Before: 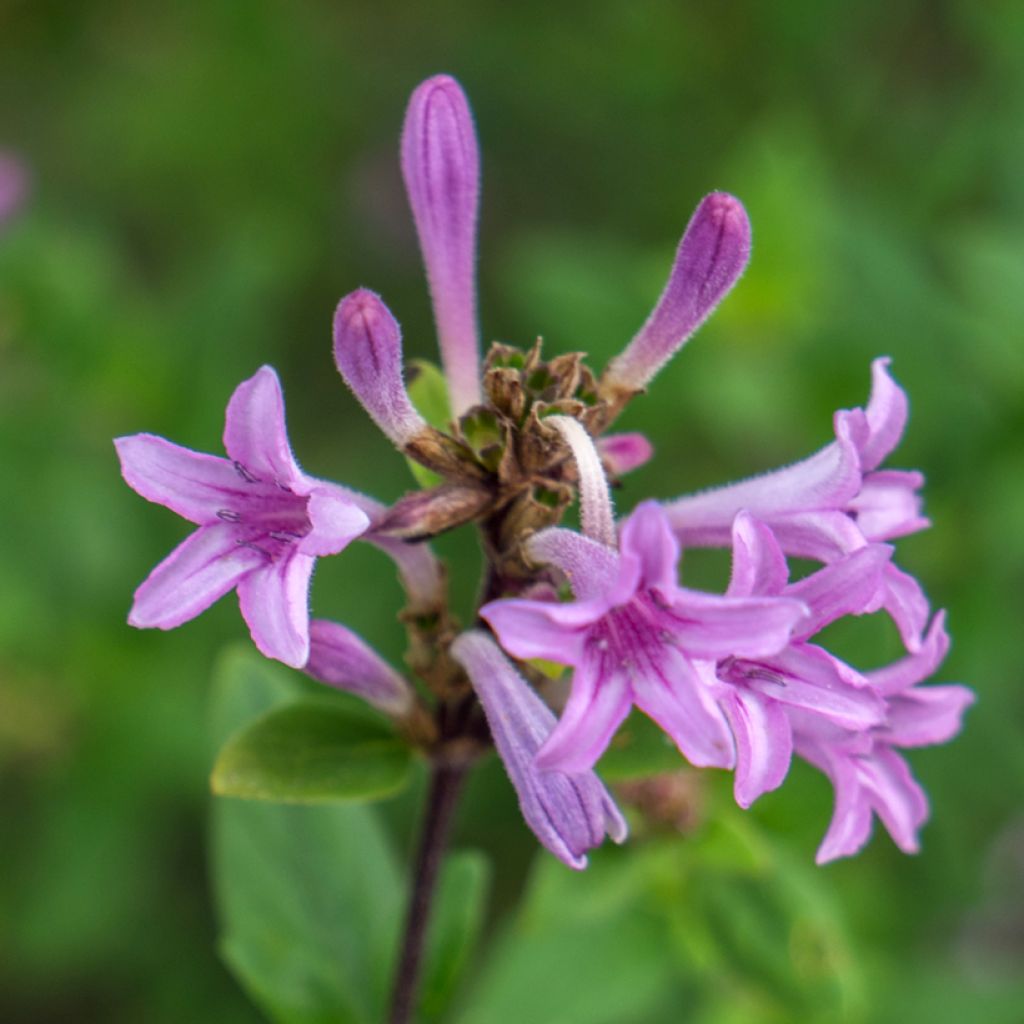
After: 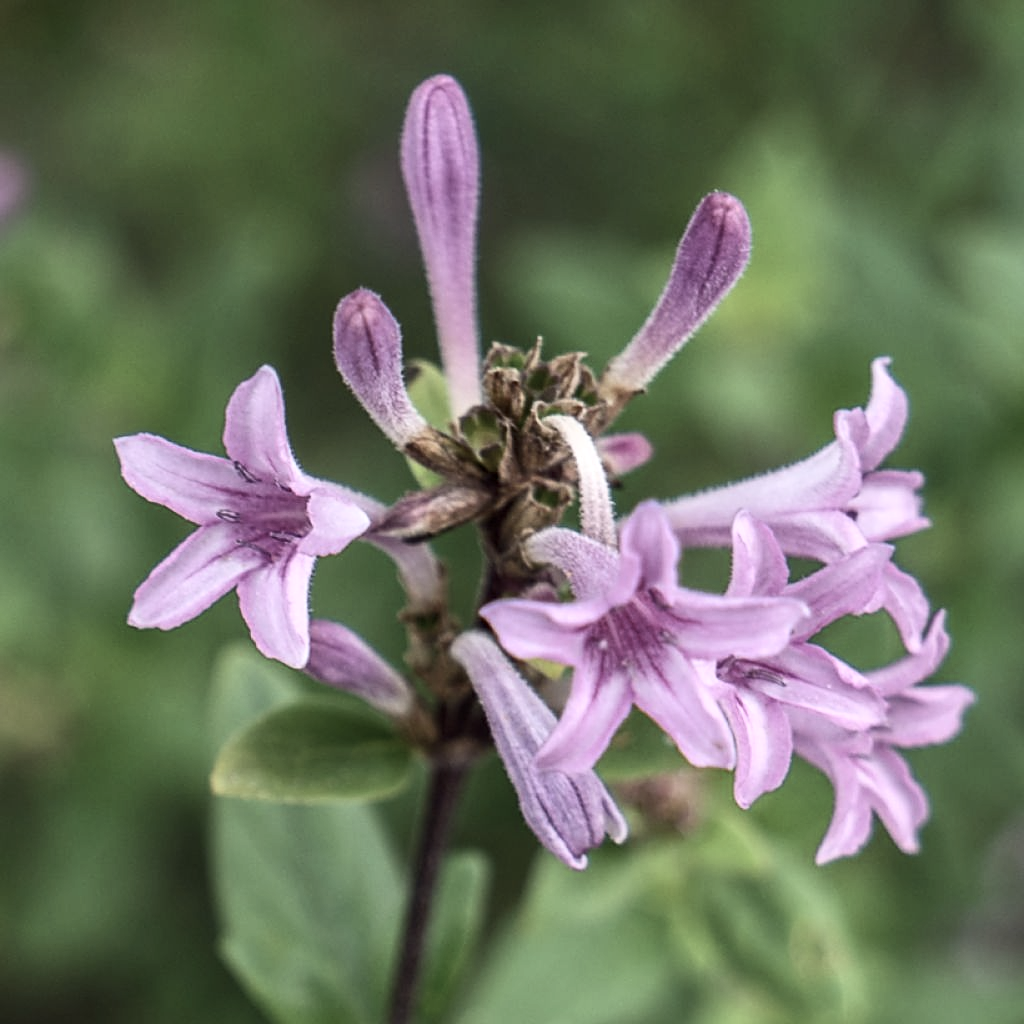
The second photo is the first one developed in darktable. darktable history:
shadows and highlights: shadows 11.64, white point adjustment 1.28, highlights -2.17, highlights color adjustment 53.18%, soften with gaussian
sharpen: on, module defaults
color correction: highlights b* 0.042, saturation 0.57
contrast brightness saturation: contrast 0.243, brightness 0.088
